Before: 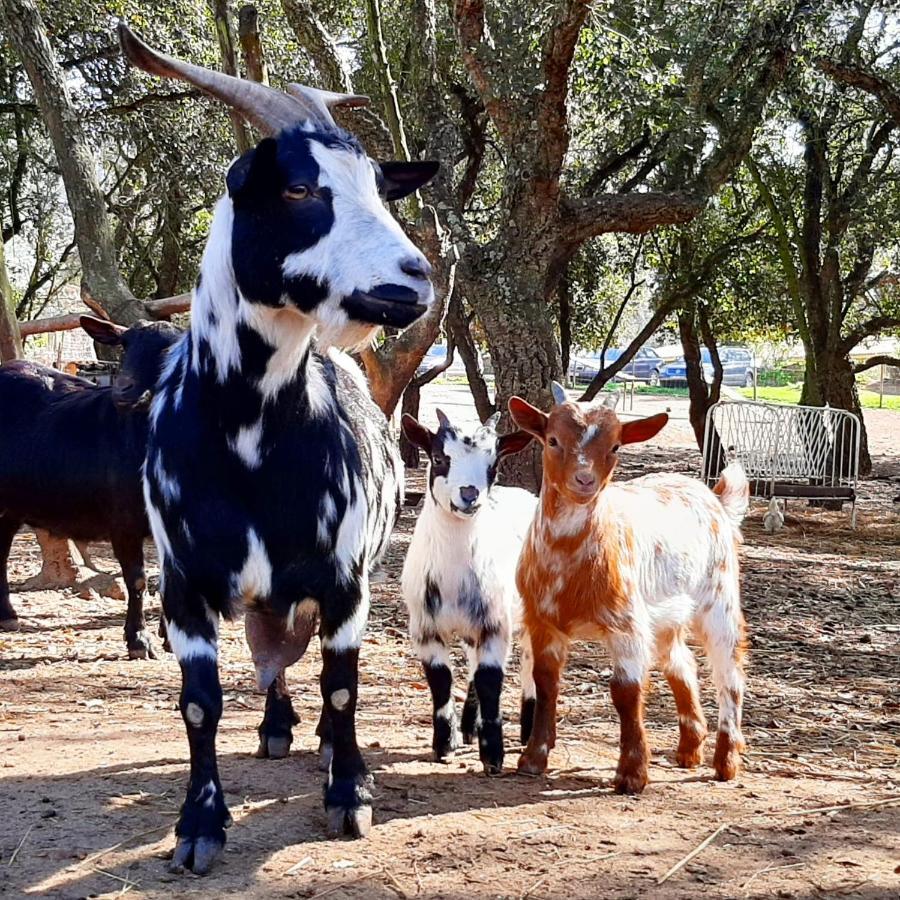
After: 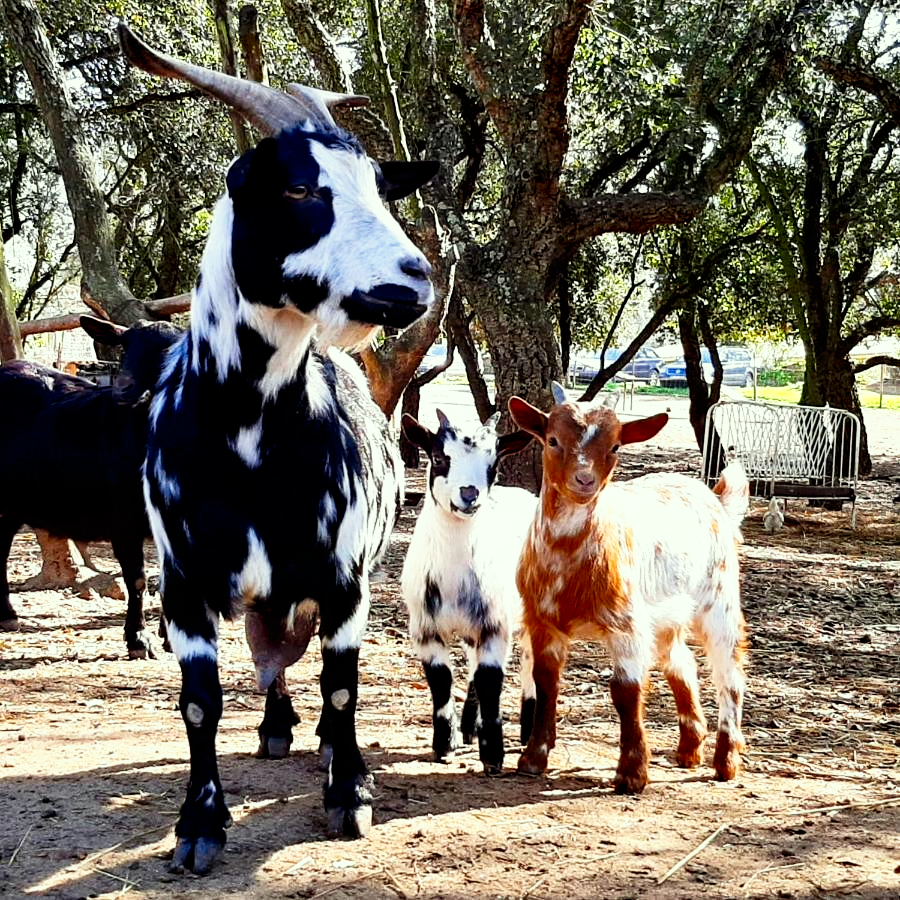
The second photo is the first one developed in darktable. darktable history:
color correction: highlights a* -4.85, highlights b* 5.06, saturation 0.962
tone curve: curves: ch0 [(0, 0) (0.003, 0) (0.011, 0.001) (0.025, 0.002) (0.044, 0.004) (0.069, 0.006) (0.1, 0.009) (0.136, 0.03) (0.177, 0.076) (0.224, 0.13) (0.277, 0.202) (0.335, 0.28) (0.399, 0.367) (0.468, 0.46) (0.543, 0.562) (0.623, 0.67) (0.709, 0.787) (0.801, 0.889) (0.898, 0.972) (1, 1)], preserve colors none
contrast brightness saturation: saturation -0.066
